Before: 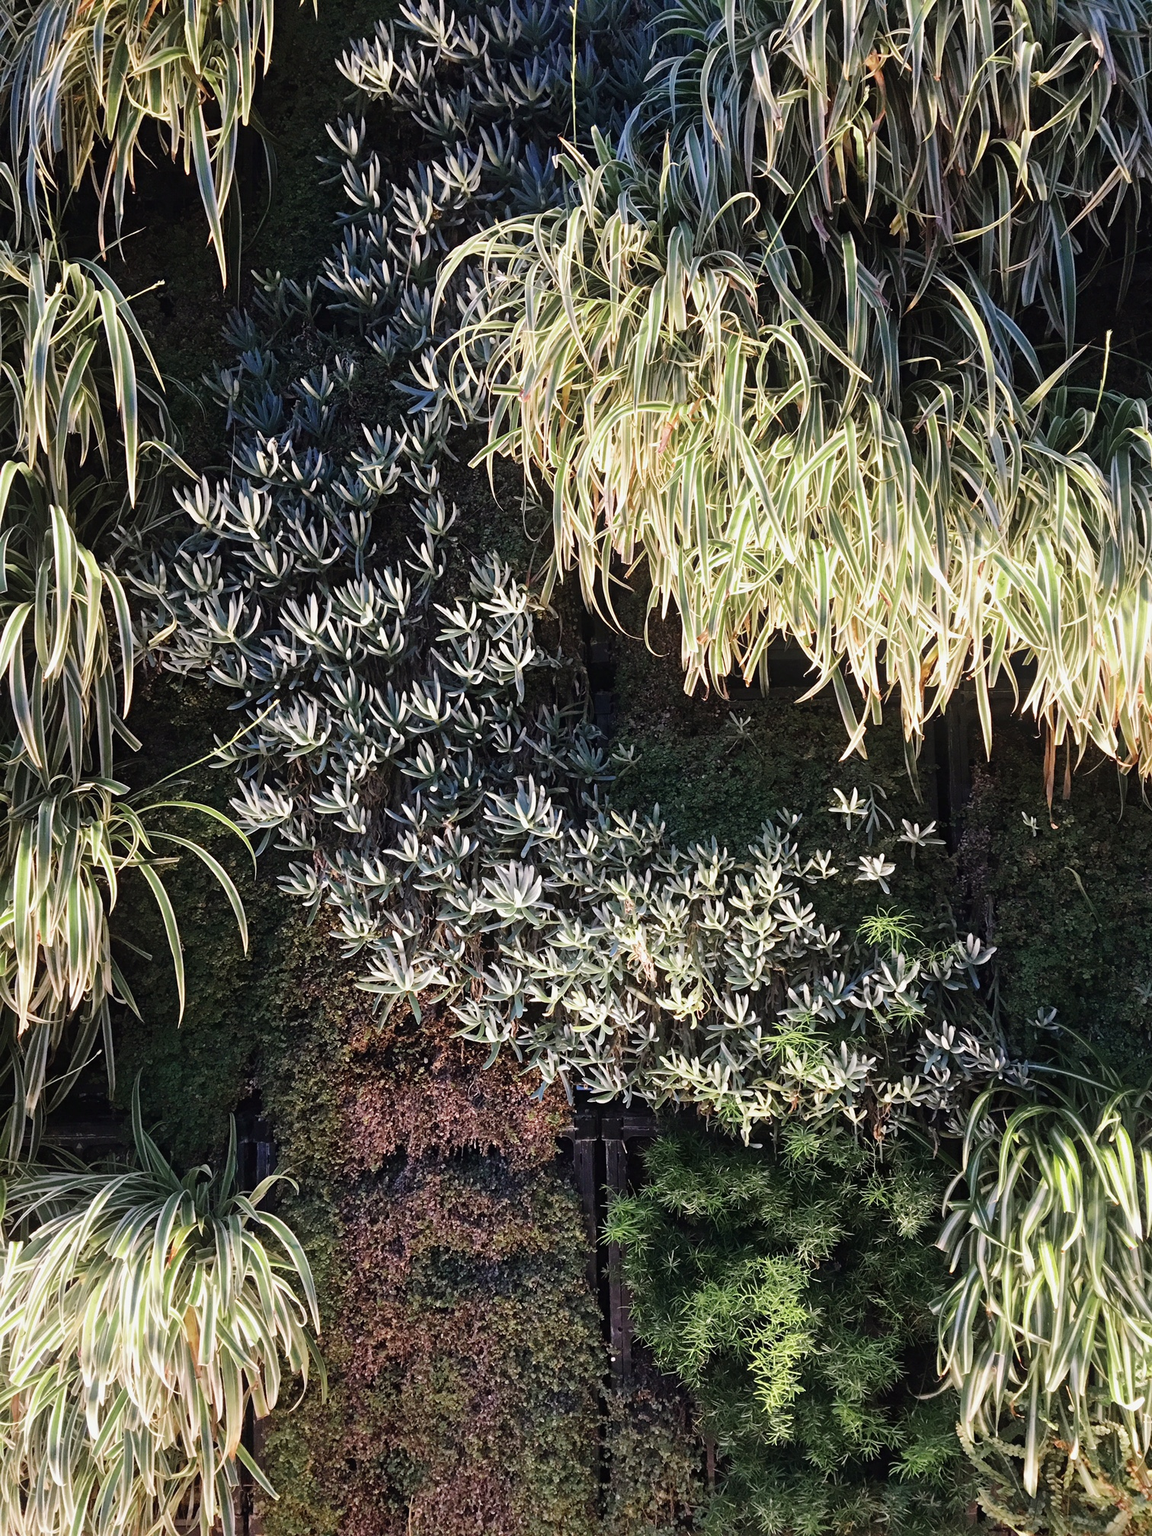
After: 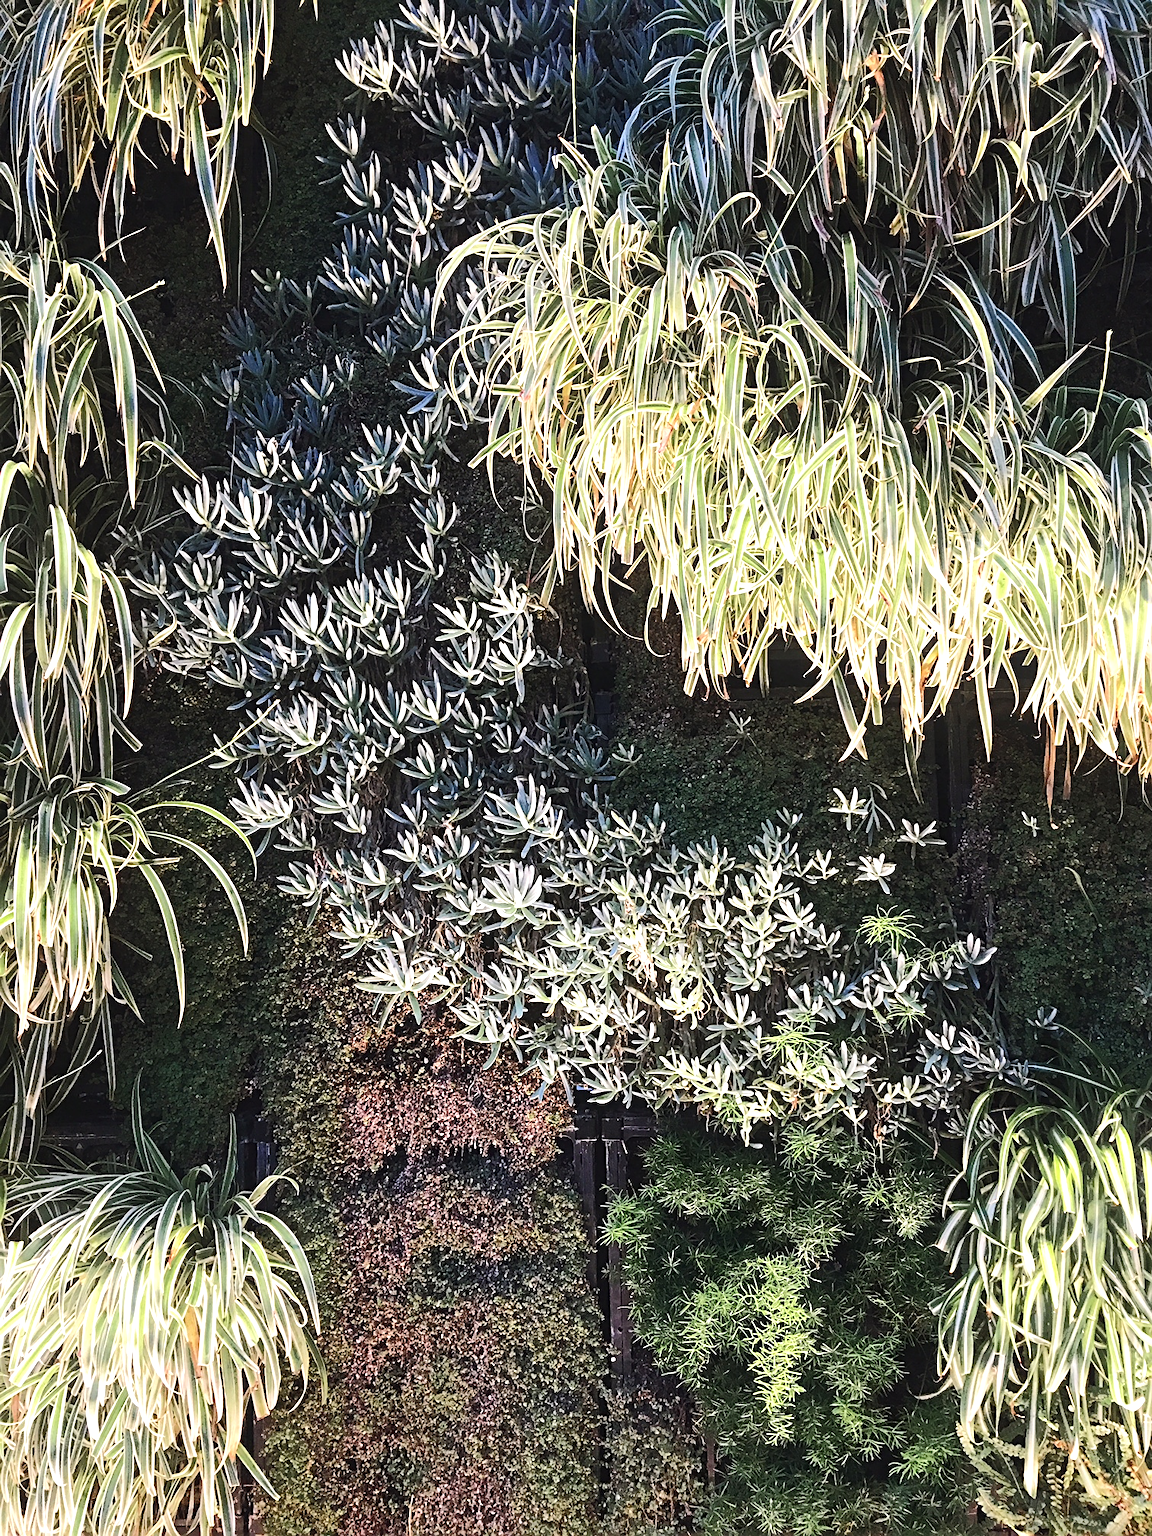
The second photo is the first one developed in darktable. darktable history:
sharpen: on, module defaults
tone curve: curves: ch0 [(0, 0) (0.003, 0.003) (0.011, 0.01) (0.025, 0.023) (0.044, 0.042) (0.069, 0.065) (0.1, 0.094) (0.136, 0.127) (0.177, 0.166) (0.224, 0.211) (0.277, 0.26) (0.335, 0.315) (0.399, 0.375) (0.468, 0.44) (0.543, 0.658) (0.623, 0.718) (0.709, 0.782) (0.801, 0.851) (0.898, 0.923) (1, 1)], color space Lab, independent channels, preserve colors none
exposure: black level correction -0.002, exposure 0.547 EV, compensate highlight preservation false
